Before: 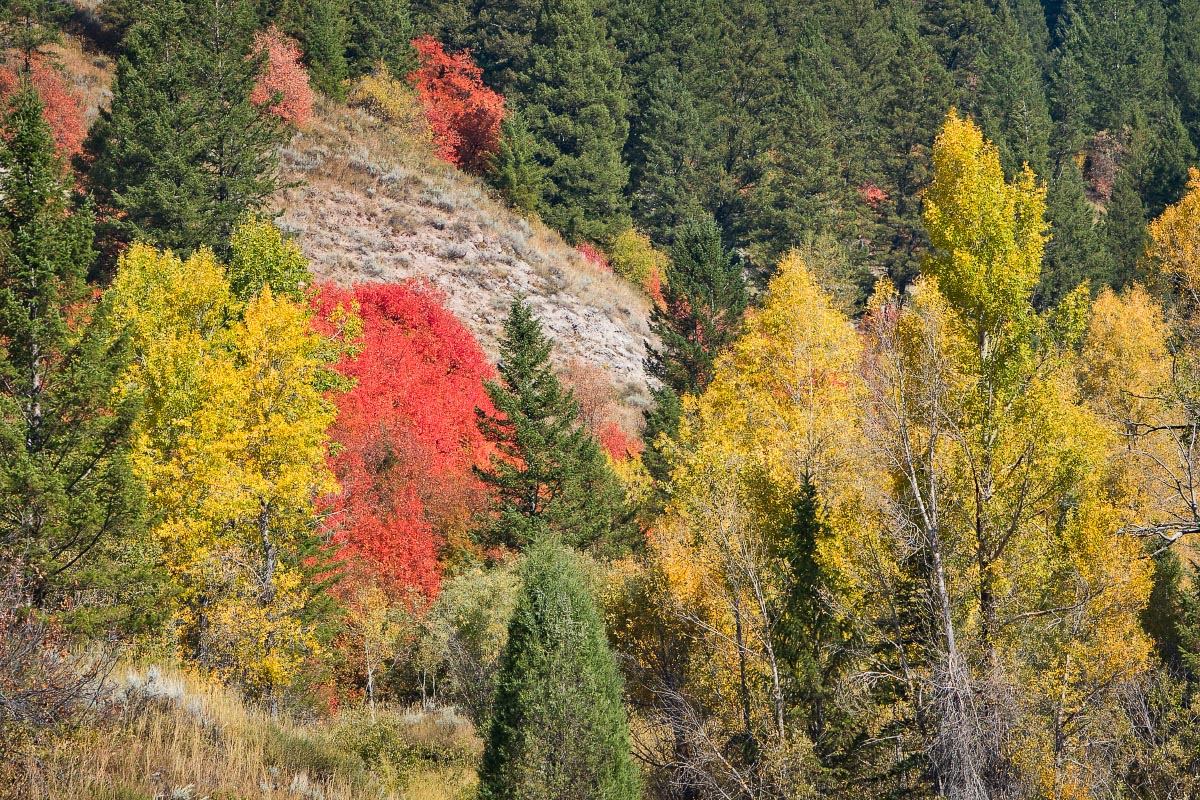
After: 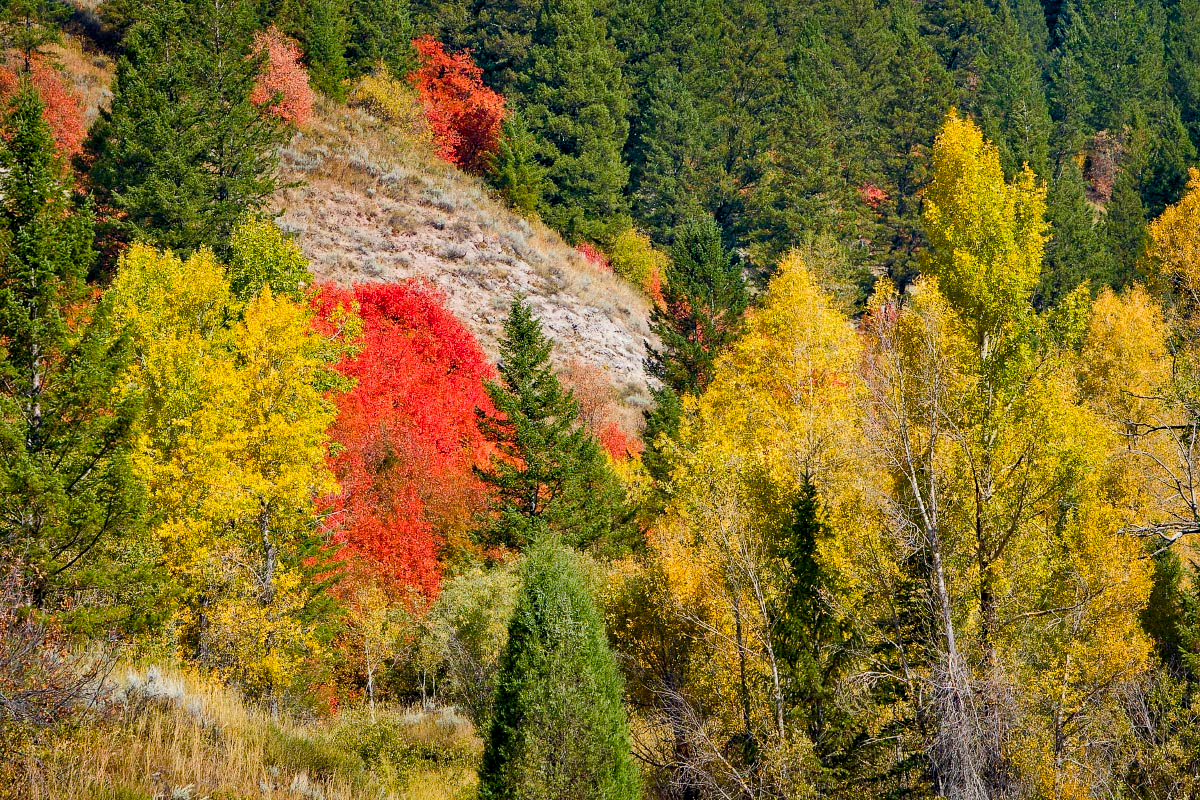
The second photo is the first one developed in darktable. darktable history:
color balance rgb: global offset › luminance -0.841%, linear chroma grading › global chroma 15.435%, perceptual saturation grading › global saturation 13.609%, perceptual saturation grading › highlights -25.346%, perceptual saturation grading › shadows 29.917%, global vibrance 25.213%
